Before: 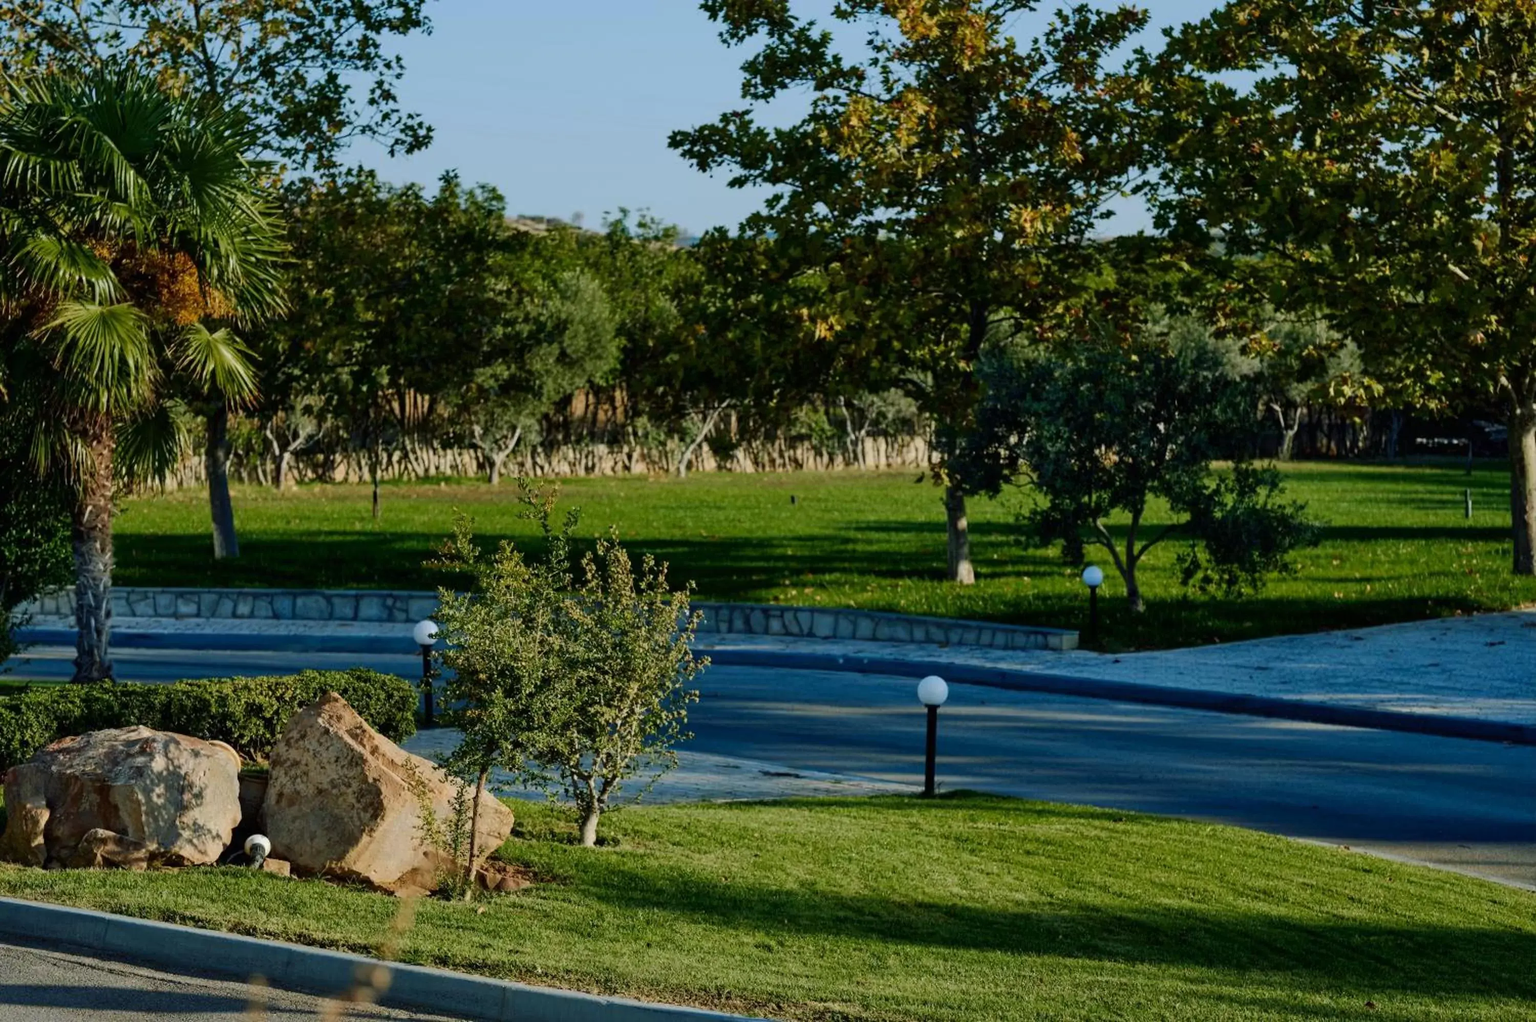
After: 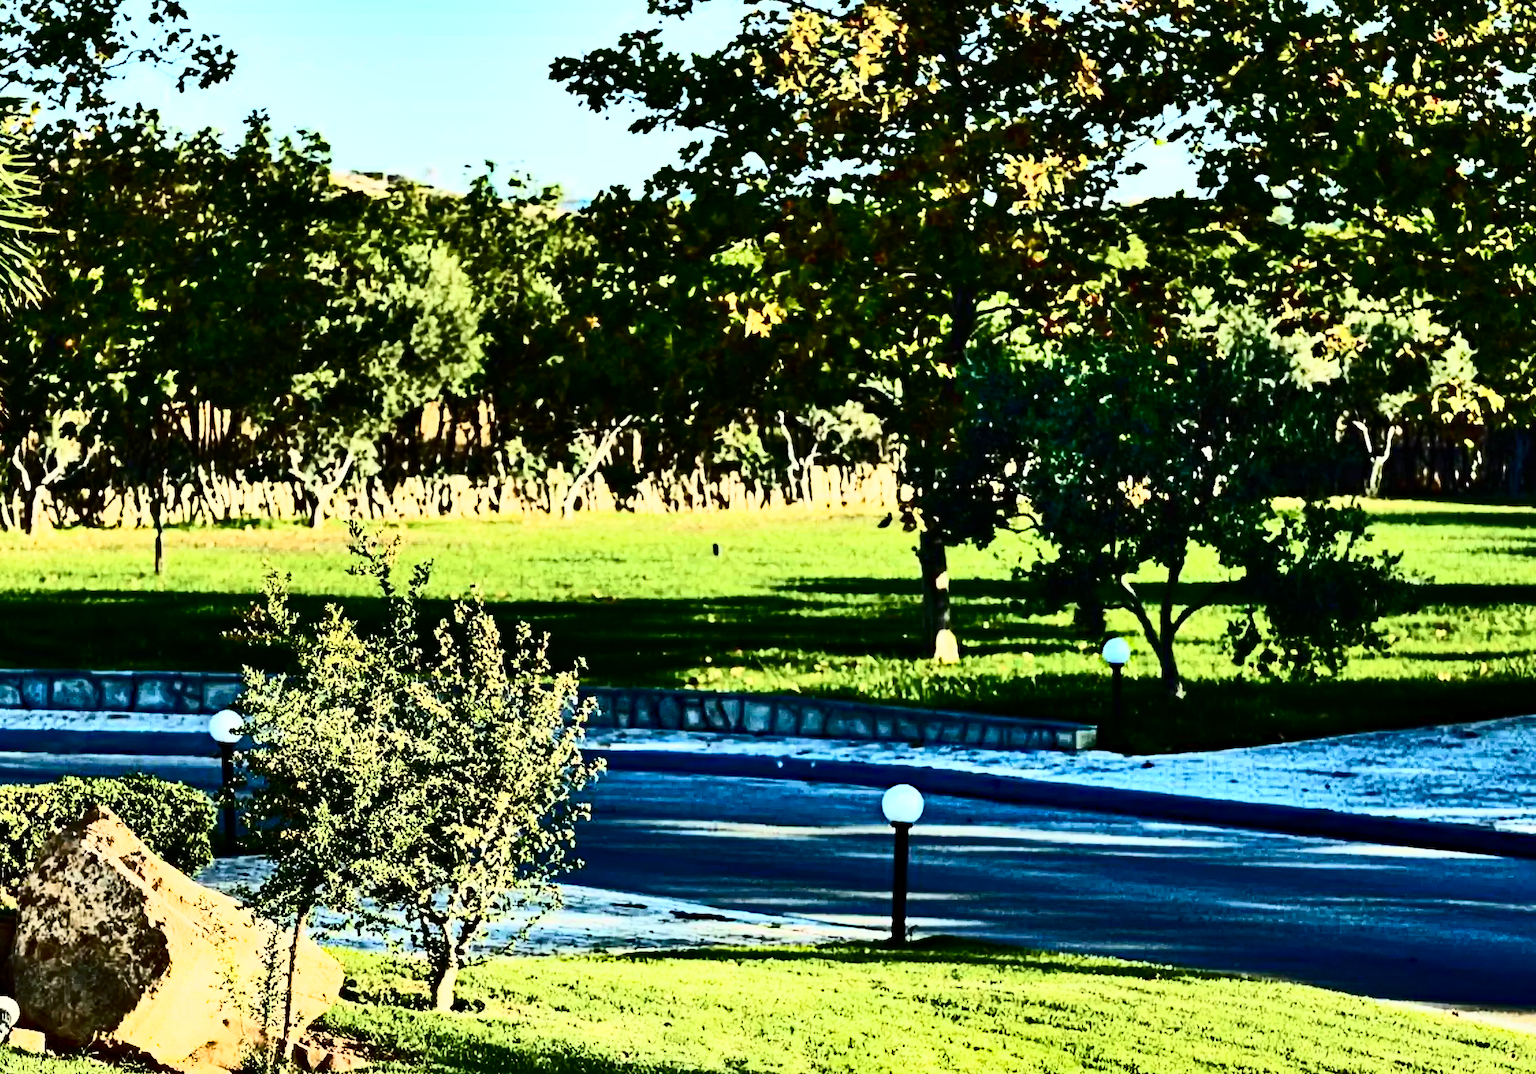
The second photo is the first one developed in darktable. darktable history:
shadows and highlights: shadows 76.14, highlights -60.91, soften with gaussian
crop: left 16.729%, top 8.665%, right 8.314%, bottom 12.553%
haze removal: strength 0.49, distance 0.431, compatibility mode true, adaptive false
contrast brightness saturation: contrast 0.926, brightness 0.197
tone equalizer: -7 EV 0.16 EV, -6 EV 0.563 EV, -5 EV 1.13 EV, -4 EV 1.3 EV, -3 EV 1.15 EV, -2 EV 0.6 EV, -1 EV 0.146 EV, edges refinement/feathering 500, mask exposure compensation -1.57 EV, preserve details no
